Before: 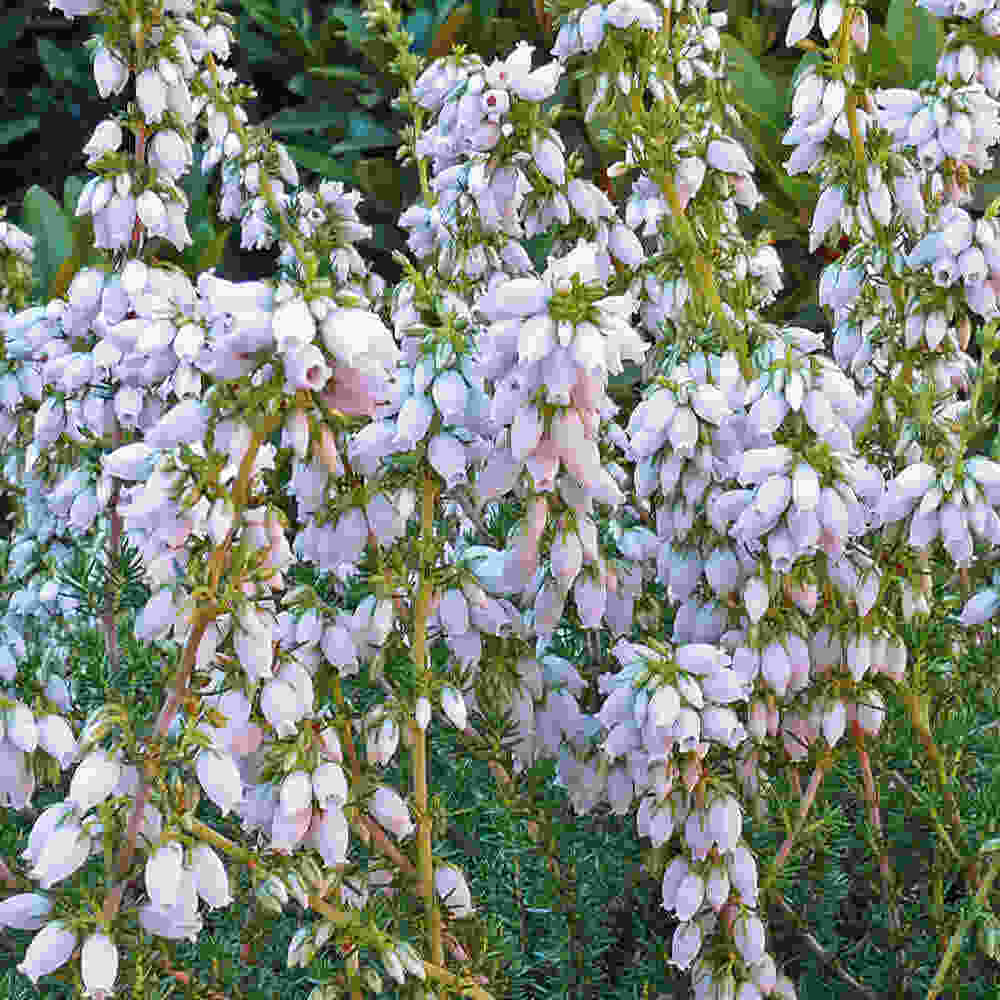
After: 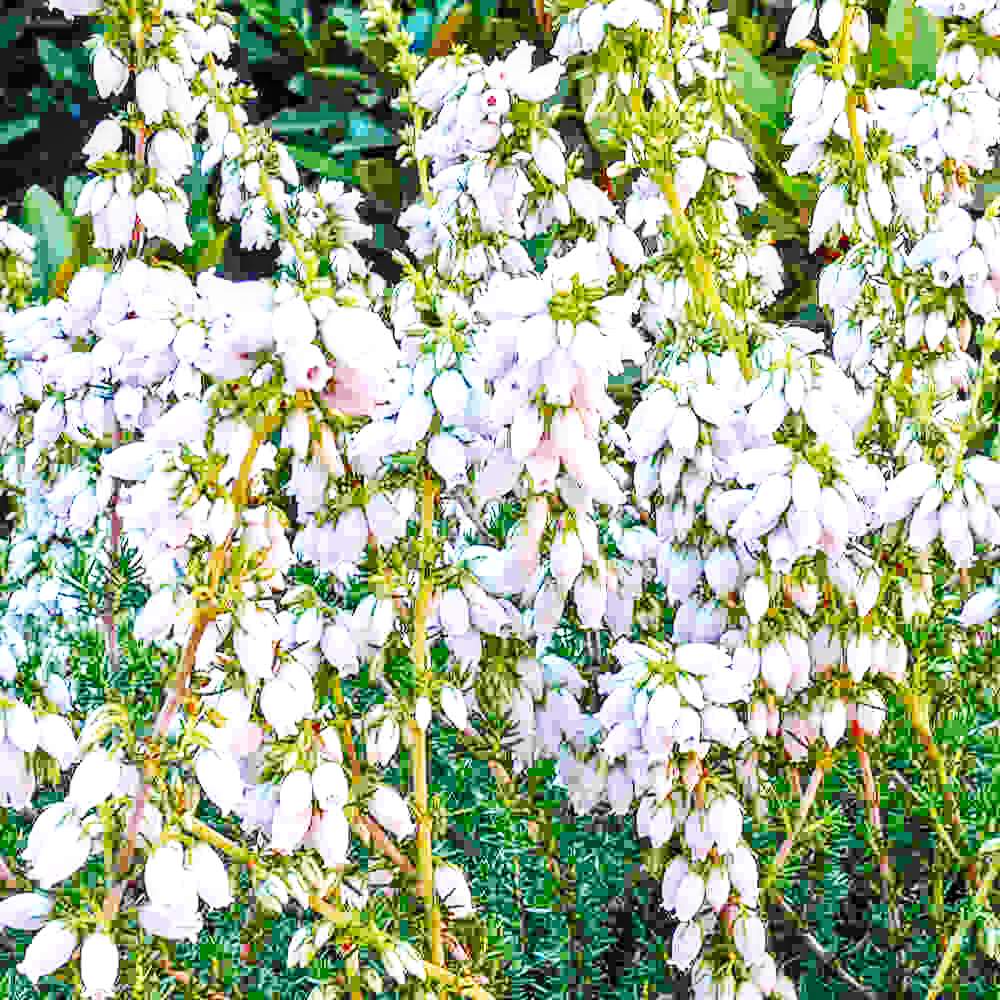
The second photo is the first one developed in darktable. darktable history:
base curve: curves: ch0 [(0, 0) (0.007, 0.004) (0.027, 0.03) (0.046, 0.07) (0.207, 0.54) (0.442, 0.872) (0.673, 0.972) (1, 1)], preserve colors none
local contrast: detail 130%
